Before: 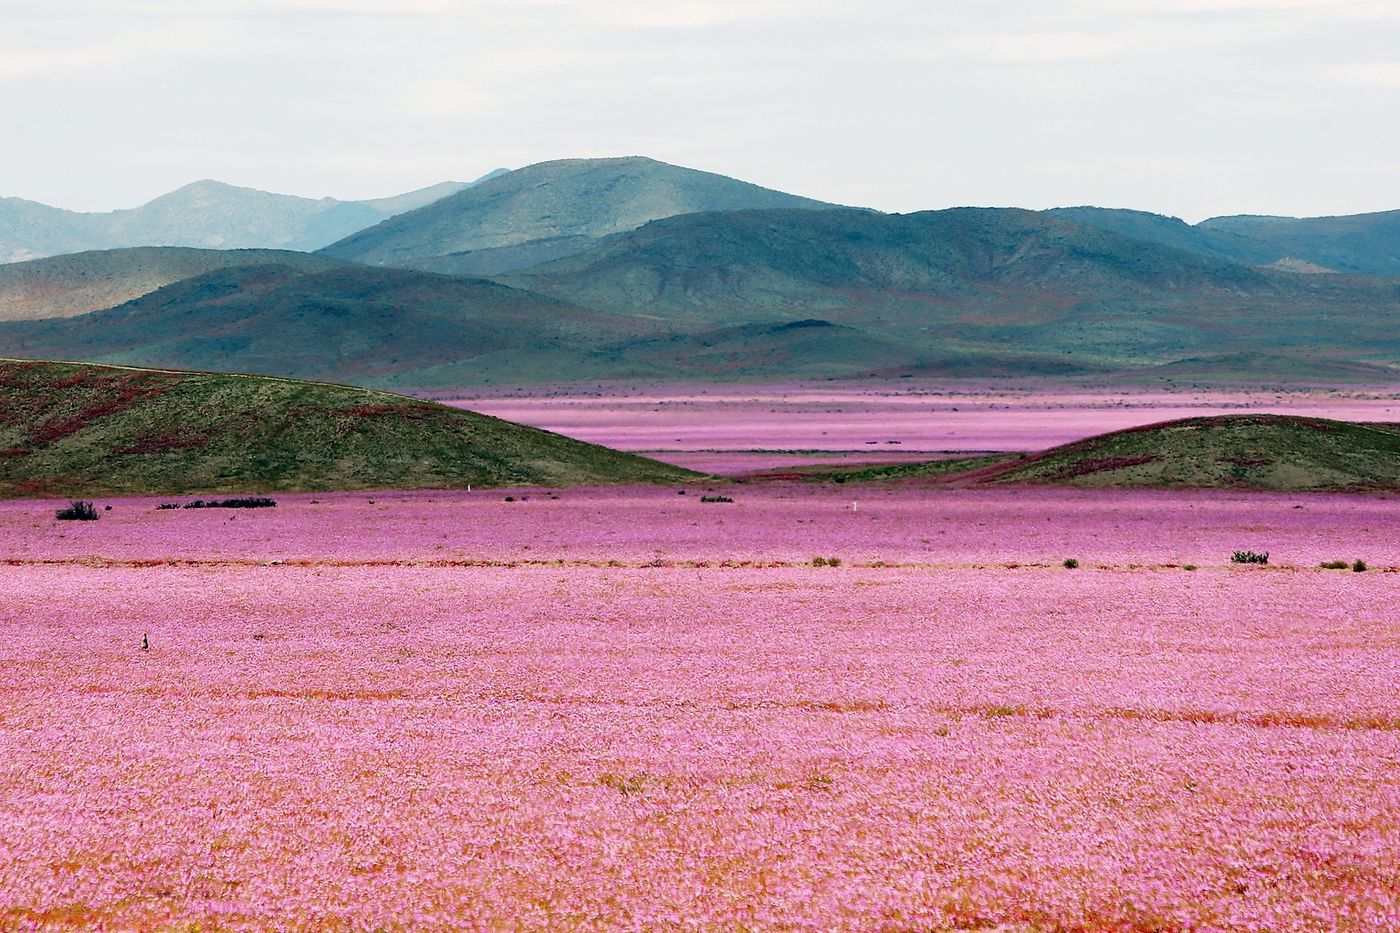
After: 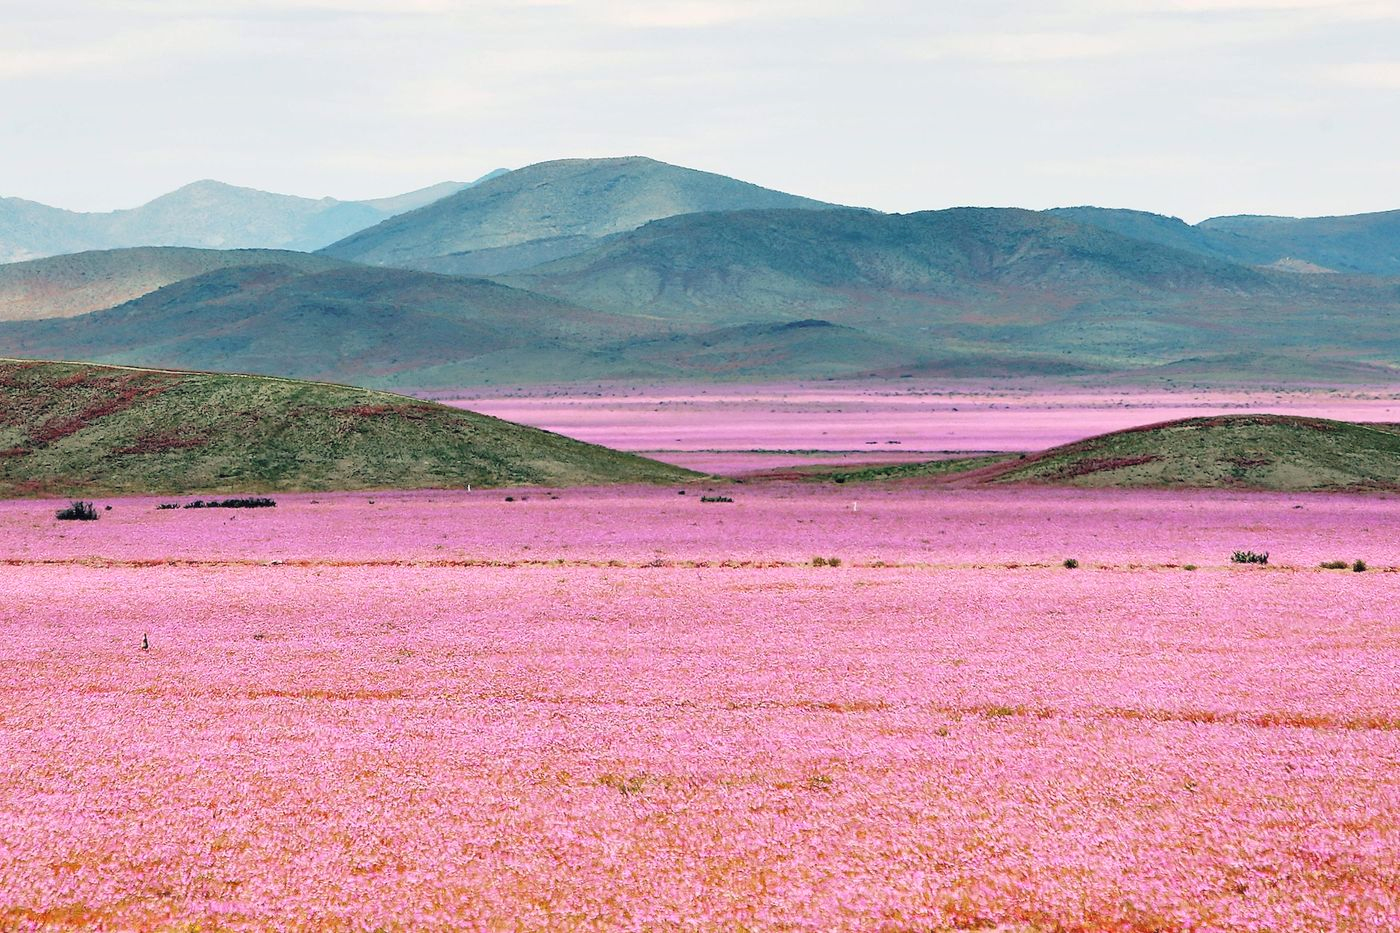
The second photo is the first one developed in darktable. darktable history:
contrast brightness saturation: brightness 0.288
shadows and highlights: low approximation 0.01, soften with gaussian
